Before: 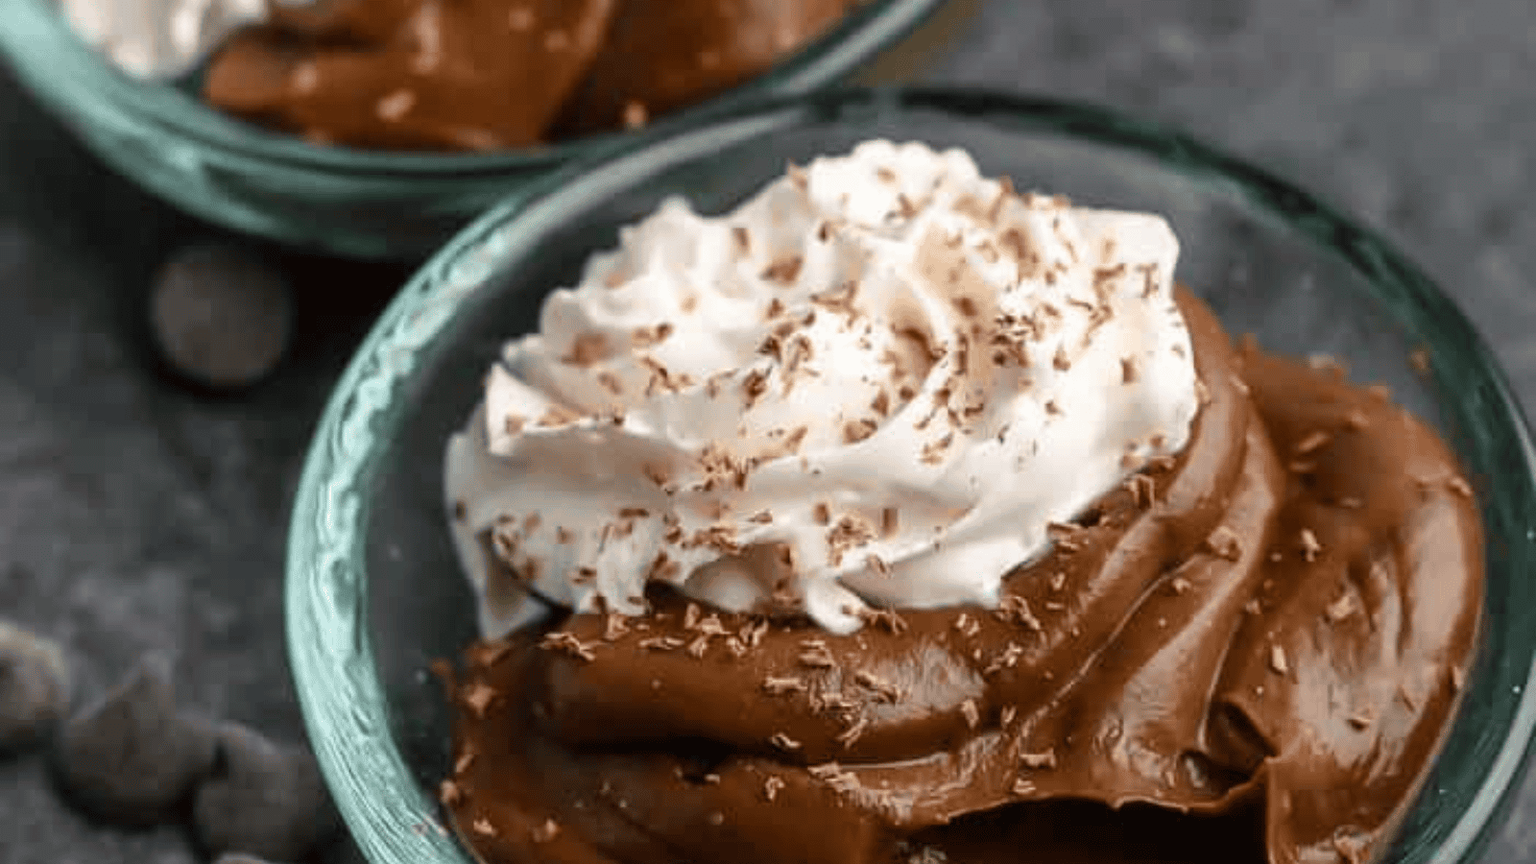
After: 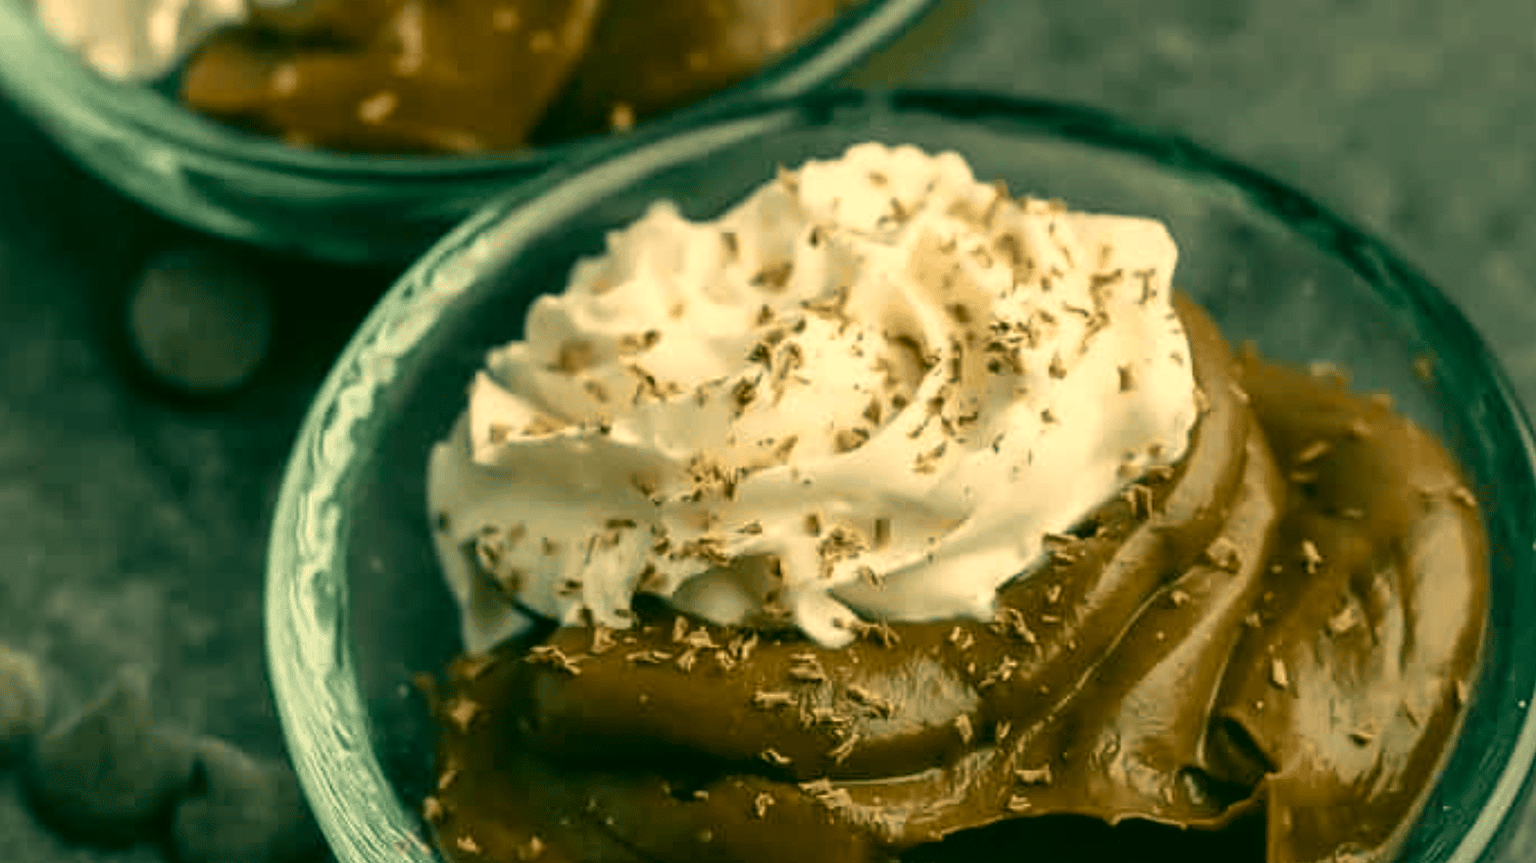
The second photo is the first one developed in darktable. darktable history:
crop: left 1.743%, right 0.268%, bottom 2.011%
color correction: highlights a* 5.62, highlights b* 33.57, shadows a* -25.86, shadows b* 4.02
exposure: exposure 0.02 EV, compensate highlight preservation false
